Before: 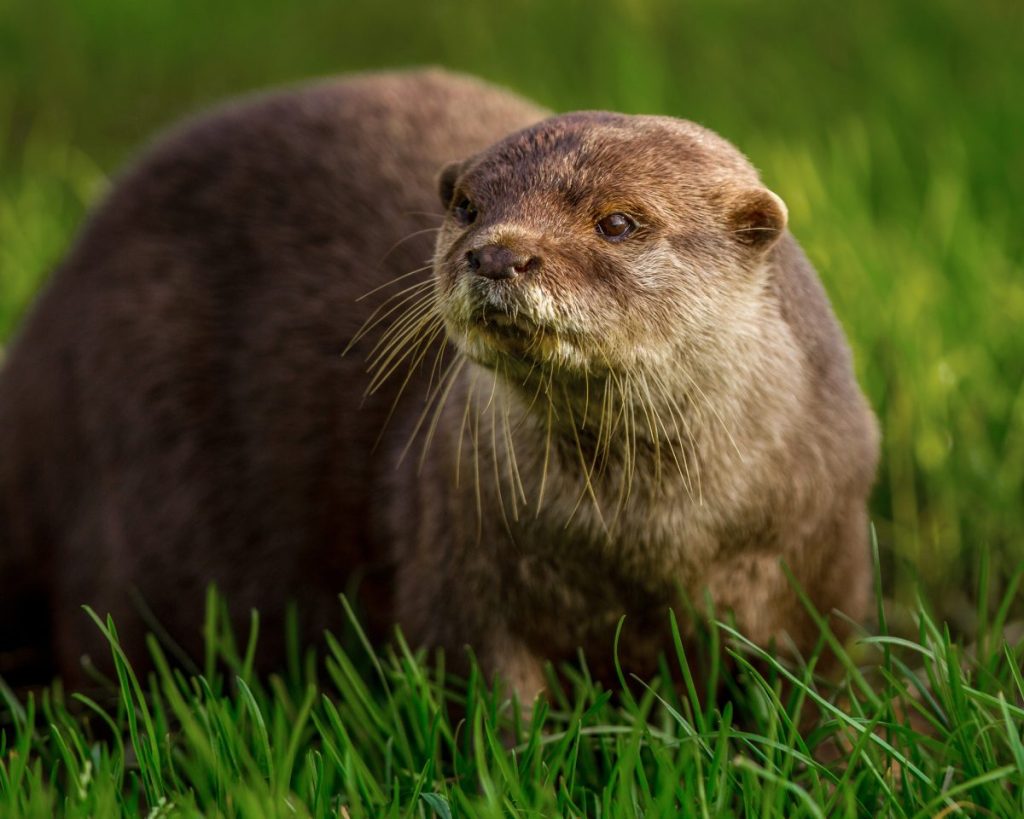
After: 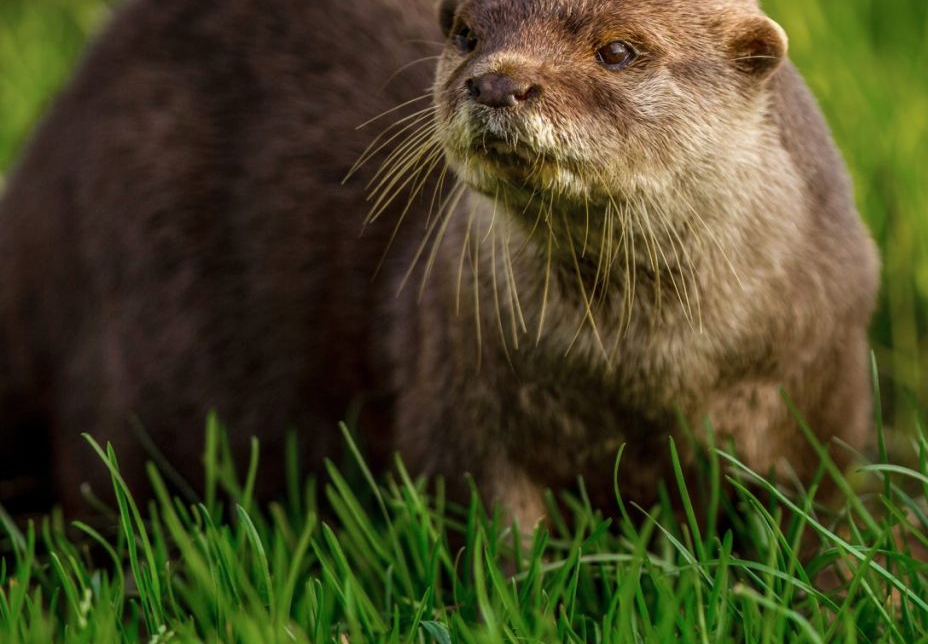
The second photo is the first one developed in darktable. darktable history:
crop: top 21.035%, right 9.369%, bottom 0.259%
shadows and highlights: radius 126.84, shadows 30.45, highlights -31.23, low approximation 0.01, soften with gaussian
